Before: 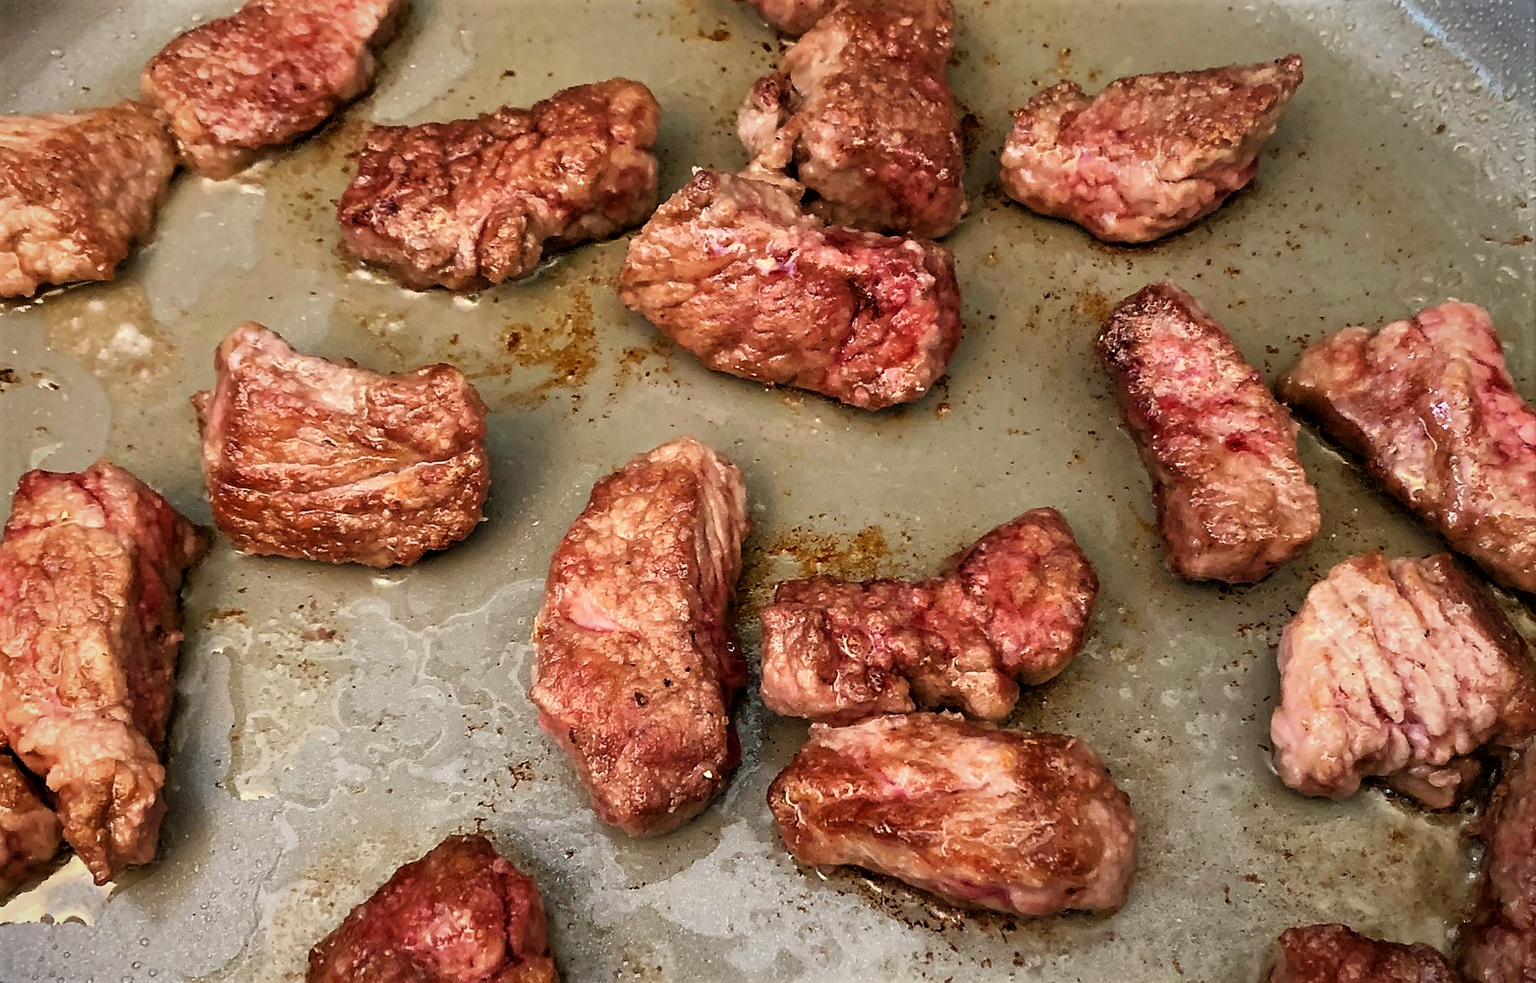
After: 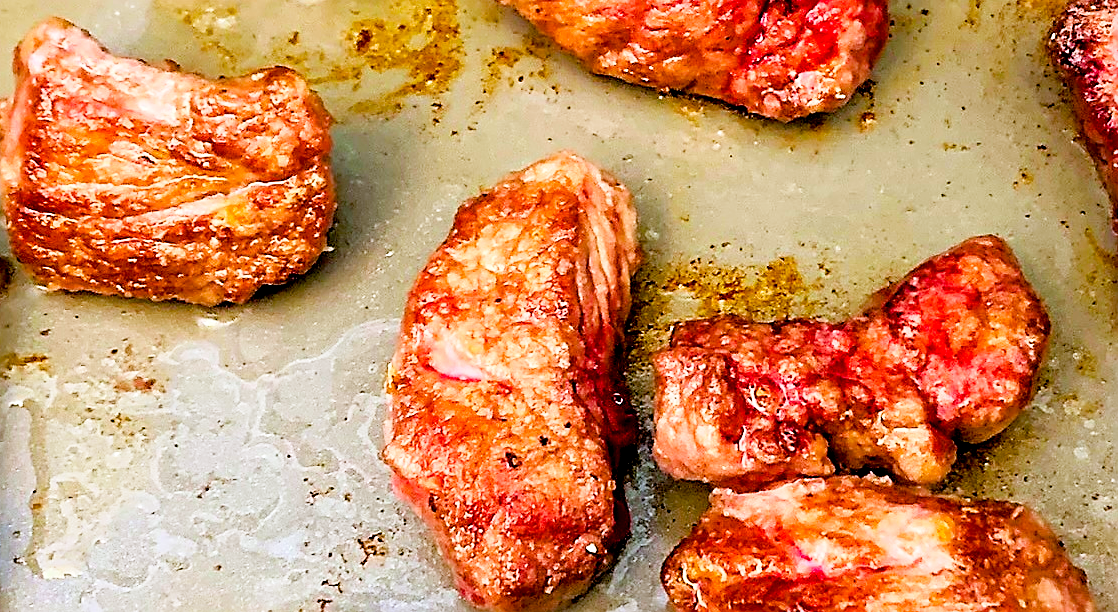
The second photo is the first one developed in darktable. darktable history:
white balance: red 0.954, blue 1.079
contrast brightness saturation: contrast 0.07, brightness 0.08, saturation 0.18
exposure: black level correction 0.007, exposure 0.159 EV, compensate highlight preservation false
color balance rgb: perceptual saturation grading › global saturation 30%, global vibrance 20%
color zones: curves: ch1 [(0.25, 0.5) (0.747, 0.71)]
base curve: curves: ch0 [(0, 0) (0.204, 0.334) (0.55, 0.733) (1, 1)], preserve colors none
crop: left 13.312%, top 31.28%, right 24.627%, bottom 15.582%
sharpen: on, module defaults
